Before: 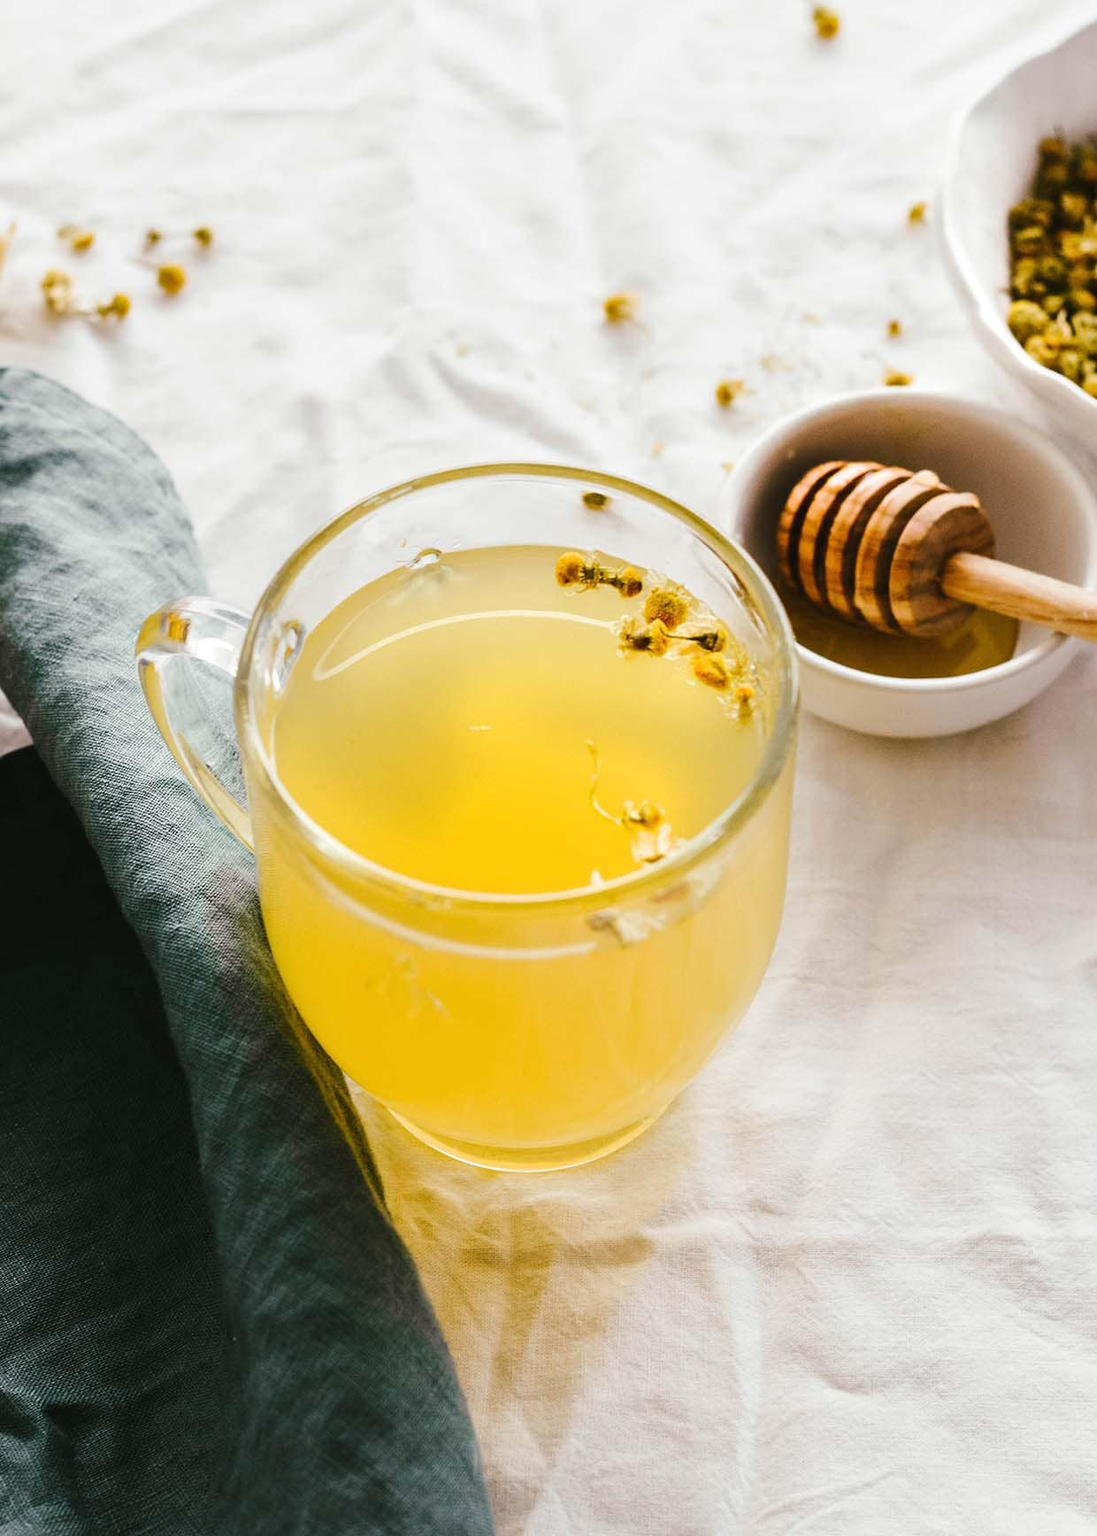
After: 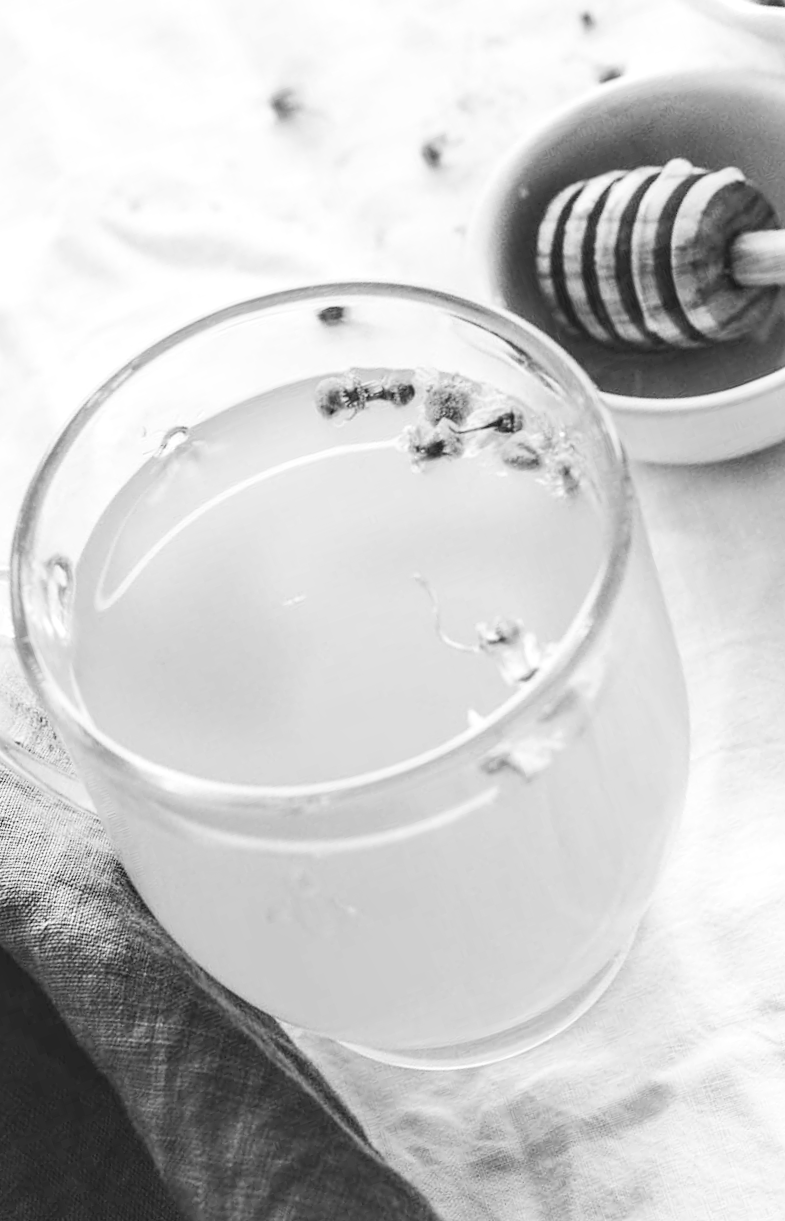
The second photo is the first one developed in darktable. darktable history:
crop and rotate: angle 19.24°, left 6.767%, right 4.222%, bottom 1.072%
exposure: black level correction 0, exposure 0.199 EV, compensate exposure bias true, compensate highlight preservation false
contrast brightness saturation: contrast 0.243, brightness 0.264, saturation 0.392
color calibration: output gray [0.21, 0.42, 0.37, 0], illuminant custom, x 0.349, y 0.364, temperature 4950.28 K
local contrast: highlights 3%, shadows 3%, detail 133%
